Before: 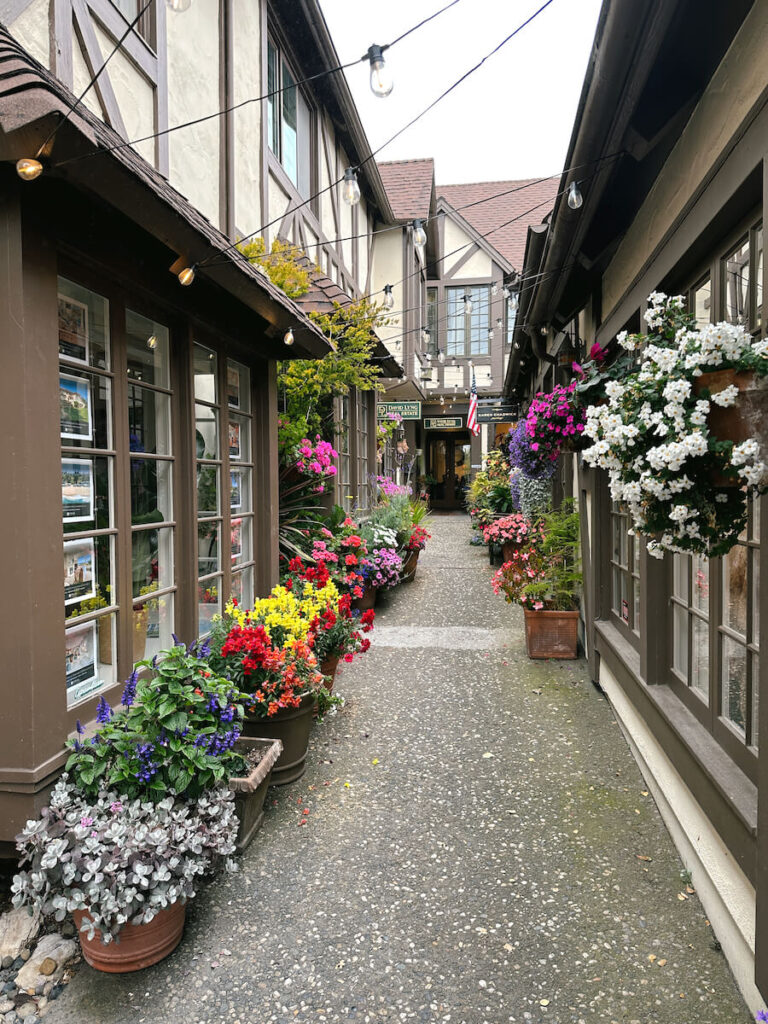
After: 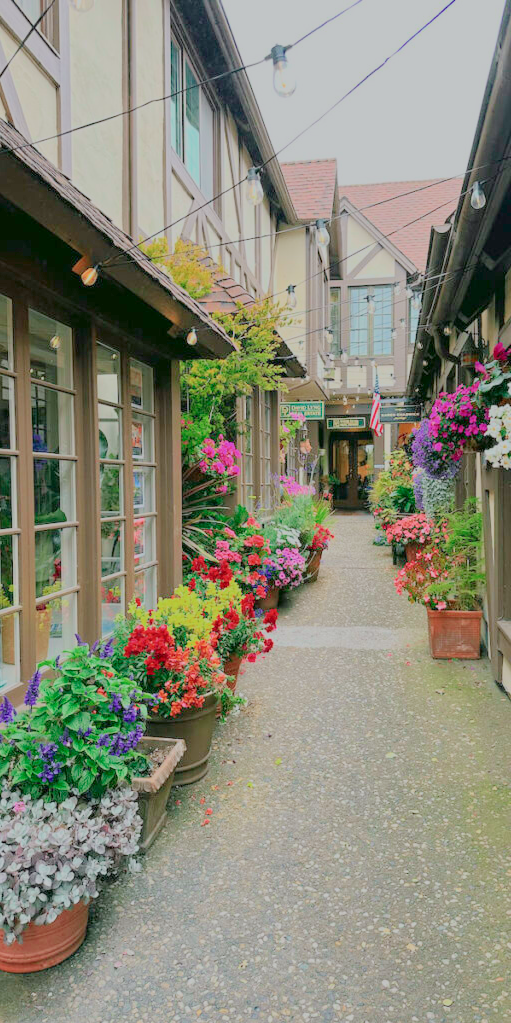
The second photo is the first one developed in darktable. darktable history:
filmic rgb: black relative exposure -14 EV, white relative exposure 8 EV, threshold 3 EV, hardness 3.74, latitude 50%, contrast 0.5, color science v5 (2021), contrast in shadows safe, contrast in highlights safe, enable highlight reconstruction true
crop and rotate: left 12.673%, right 20.66%
tone curve: curves: ch0 [(0, 0) (0.051, 0.027) (0.096, 0.071) (0.219, 0.248) (0.428, 0.52) (0.596, 0.713) (0.727, 0.823) (0.859, 0.924) (1, 1)]; ch1 [(0, 0) (0.1, 0.038) (0.318, 0.221) (0.413, 0.325) (0.454, 0.41) (0.493, 0.478) (0.503, 0.501) (0.516, 0.515) (0.548, 0.575) (0.561, 0.596) (0.594, 0.647) (0.666, 0.701) (1, 1)]; ch2 [(0, 0) (0.453, 0.44) (0.479, 0.476) (0.504, 0.5) (0.52, 0.526) (0.557, 0.585) (0.583, 0.608) (0.824, 0.815) (1, 1)], color space Lab, independent channels, preserve colors none
